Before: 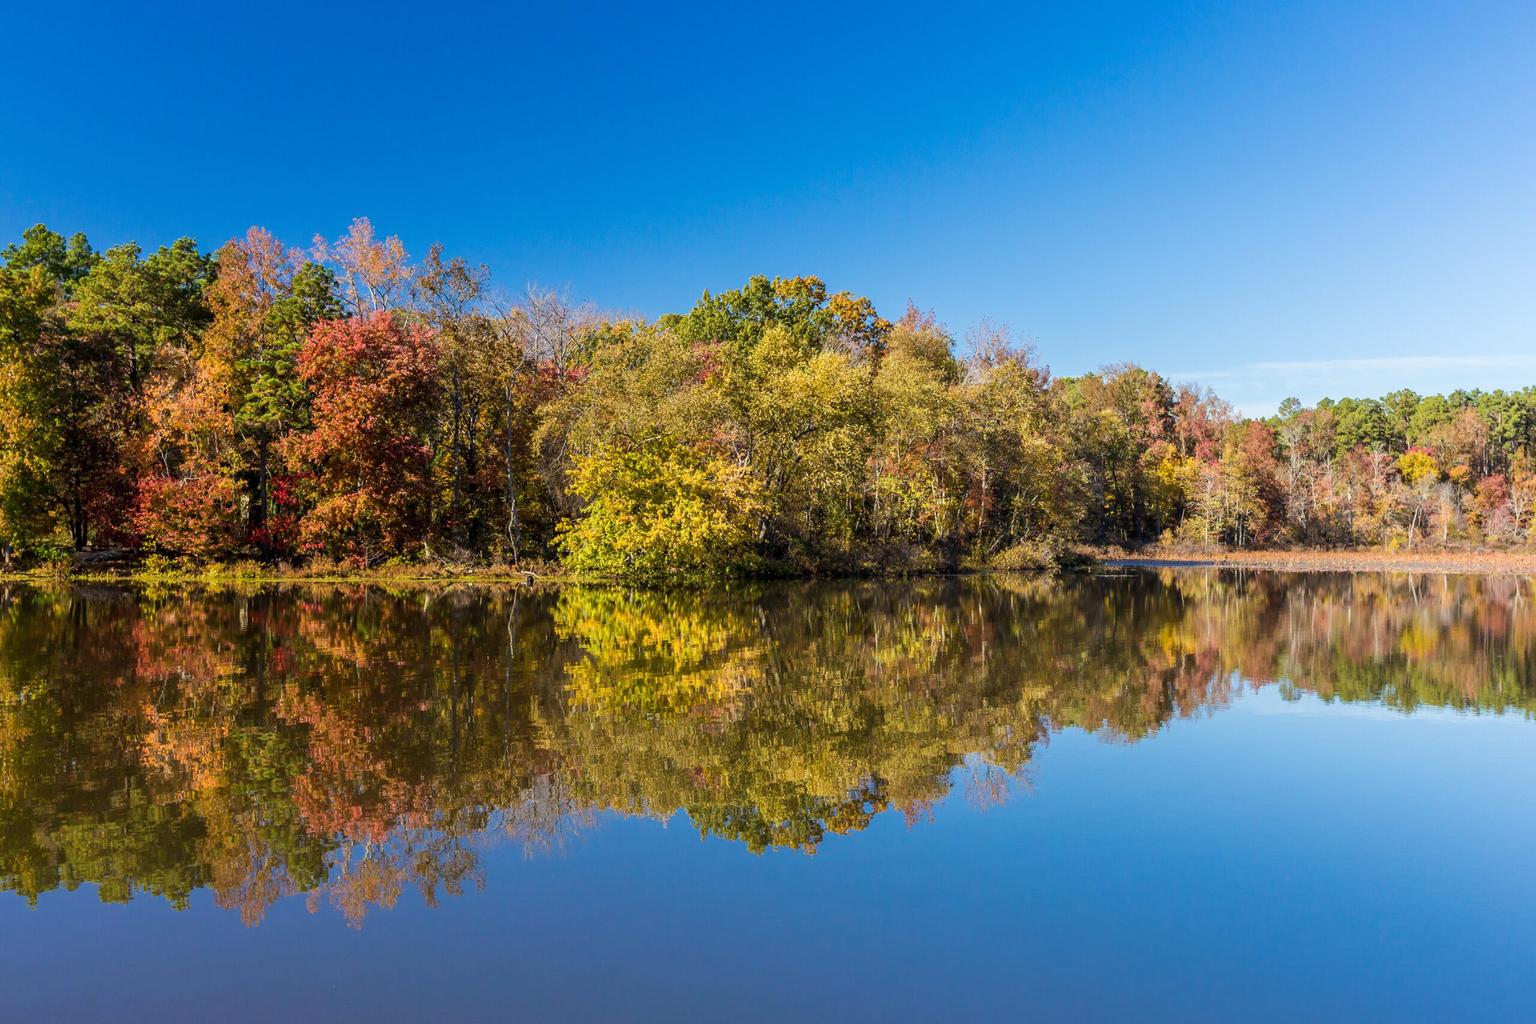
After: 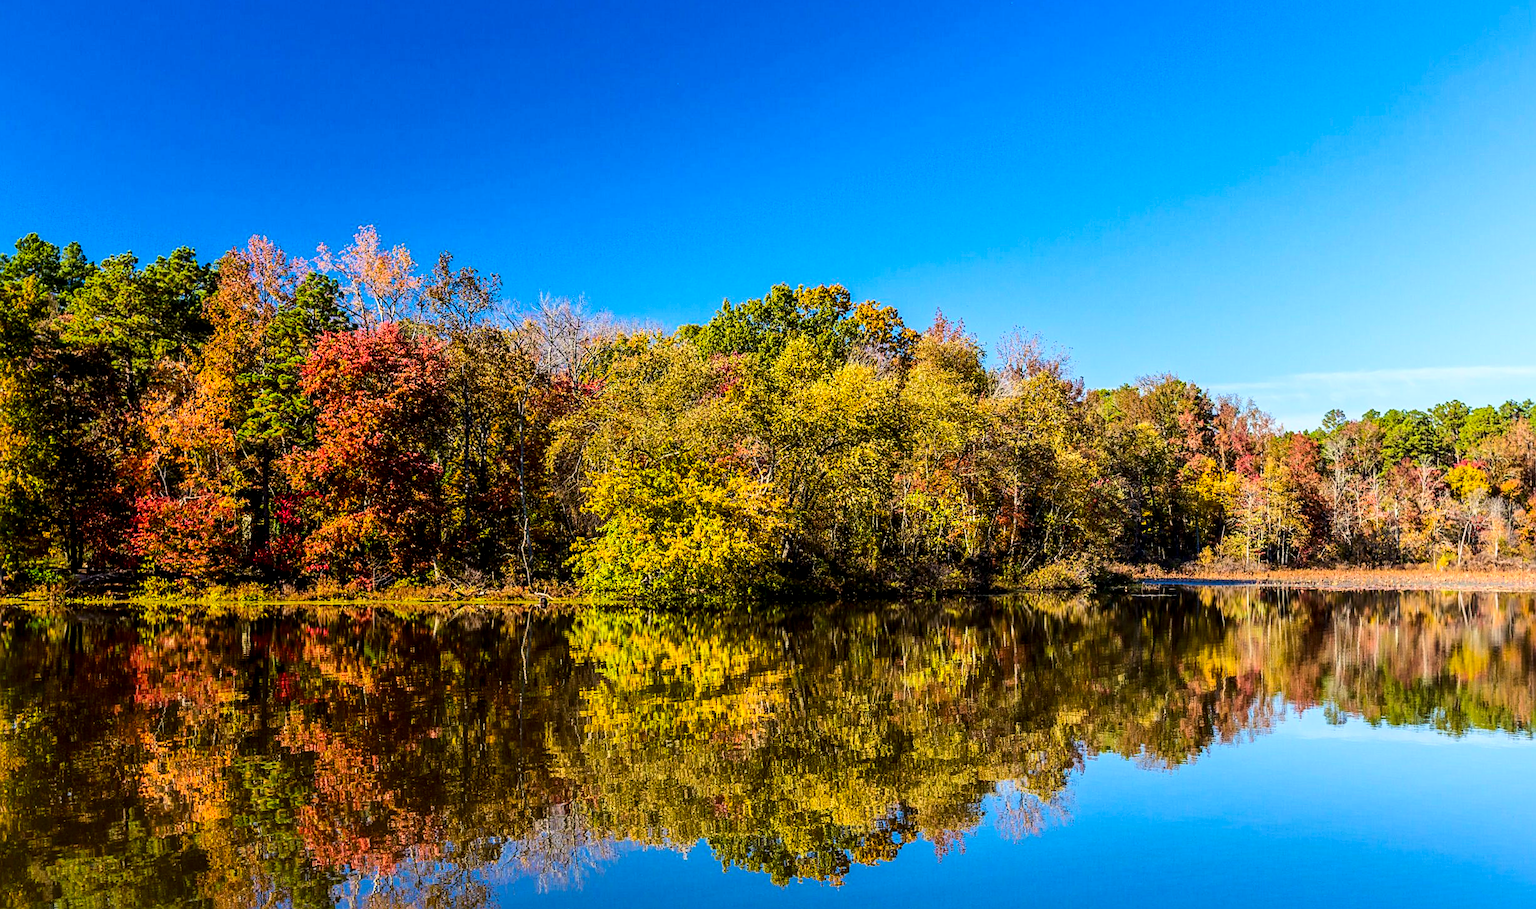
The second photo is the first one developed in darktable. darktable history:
crop and rotate: angle 0.2°, left 0.275%, right 3.127%, bottom 14.18%
contrast brightness saturation: contrast 0.21, brightness -0.11, saturation 0.21
sharpen: on, module defaults
tone curve: curves: ch0 [(0, 0) (0.004, 0.001) (0.133, 0.112) (0.325, 0.362) (0.832, 0.893) (1, 1)], color space Lab, linked channels, preserve colors none
local contrast: on, module defaults
shadows and highlights: on, module defaults
